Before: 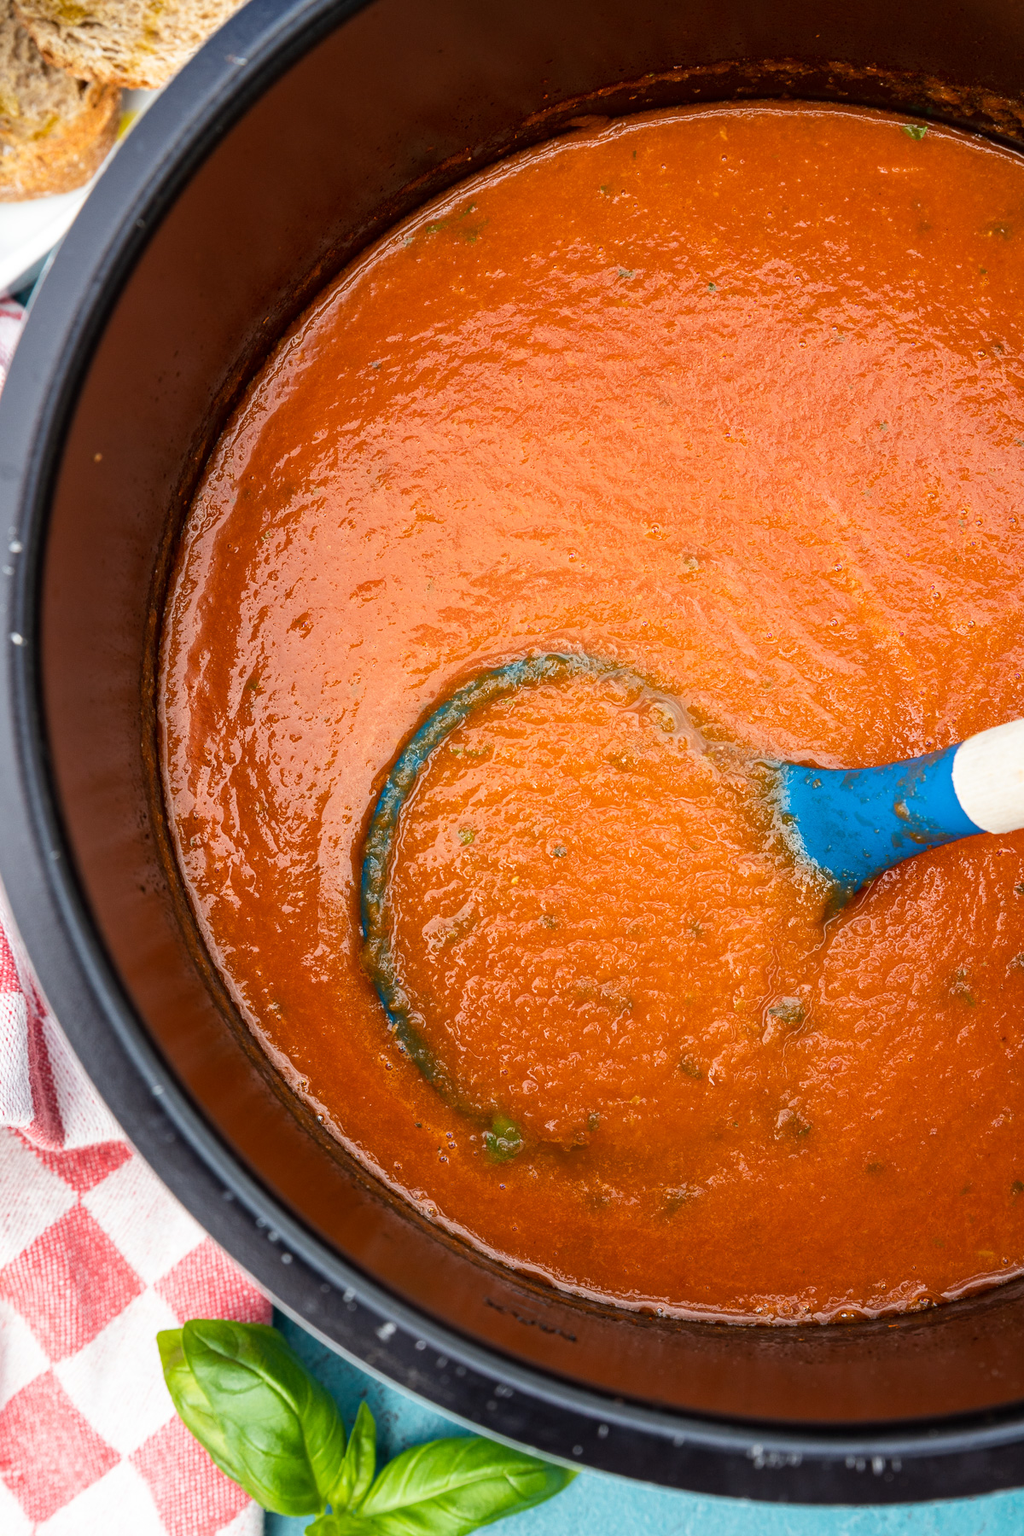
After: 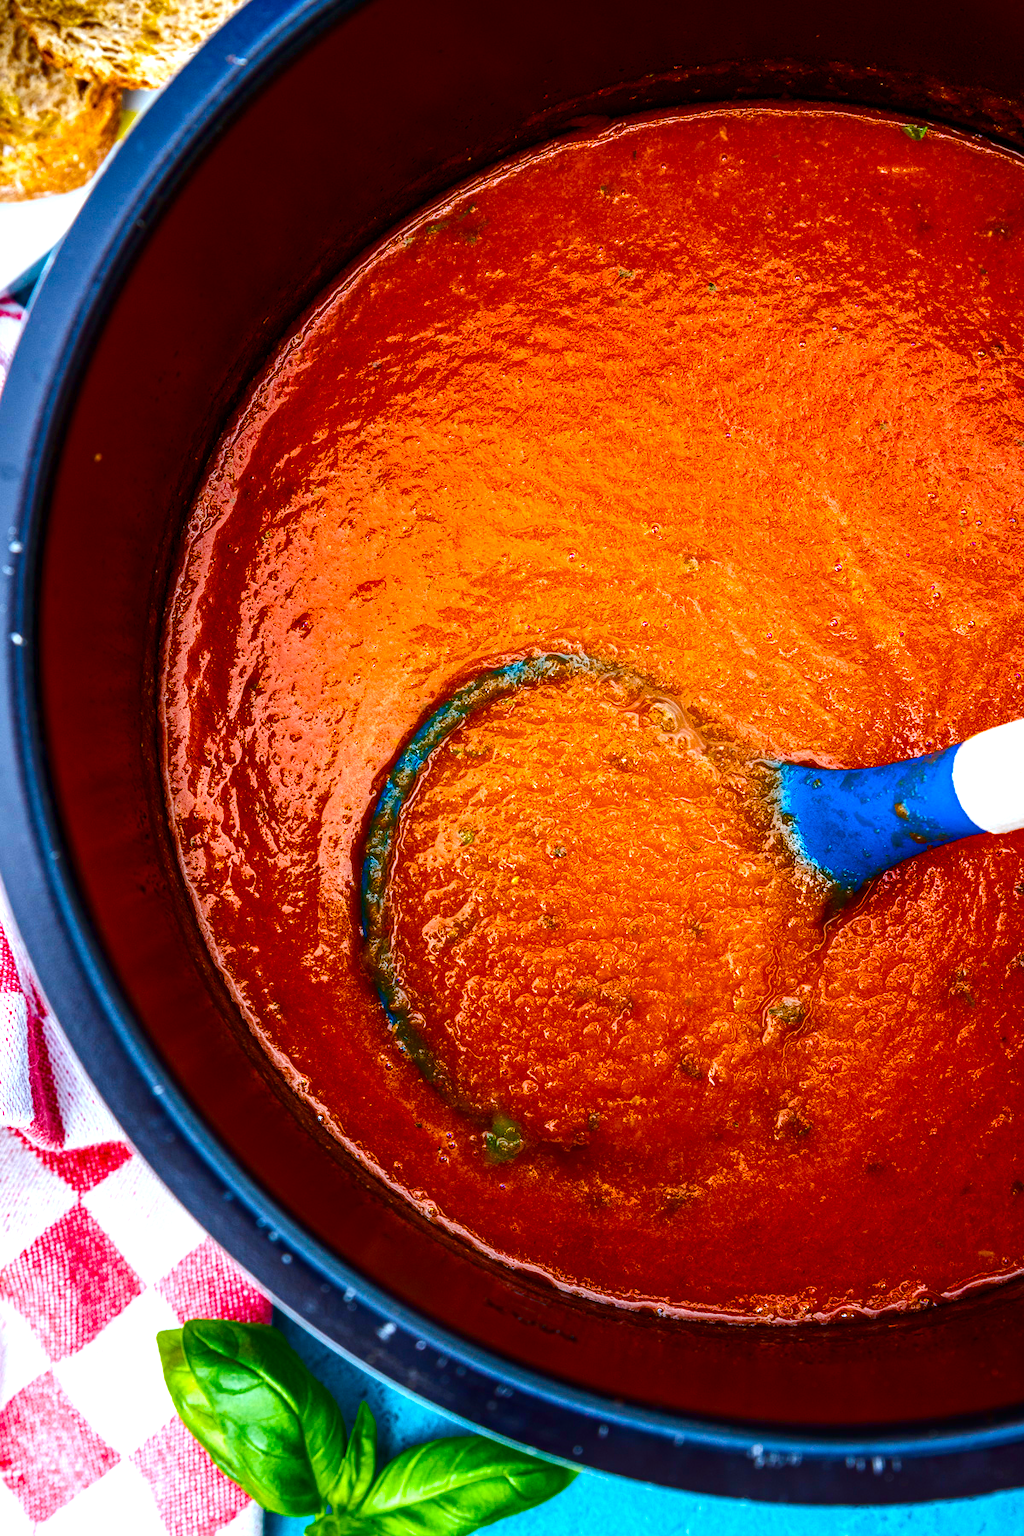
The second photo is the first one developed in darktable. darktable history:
color balance rgb: linear chroma grading › shadows 10%, linear chroma grading › highlights 10%, linear chroma grading › global chroma 15%, linear chroma grading › mid-tones 15%, perceptual saturation grading › global saturation 40%, perceptual saturation grading › highlights -25%, perceptual saturation grading › mid-tones 35%, perceptual saturation grading › shadows 35%, perceptual brilliance grading › global brilliance 11.29%, global vibrance 11.29%
contrast brightness saturation: contrast 0.1, brightness -0.26, saturation 0.14
local contrast: on, module defaults
color calibration: x 0.37, y 0.382, temperature 4313.32 K
